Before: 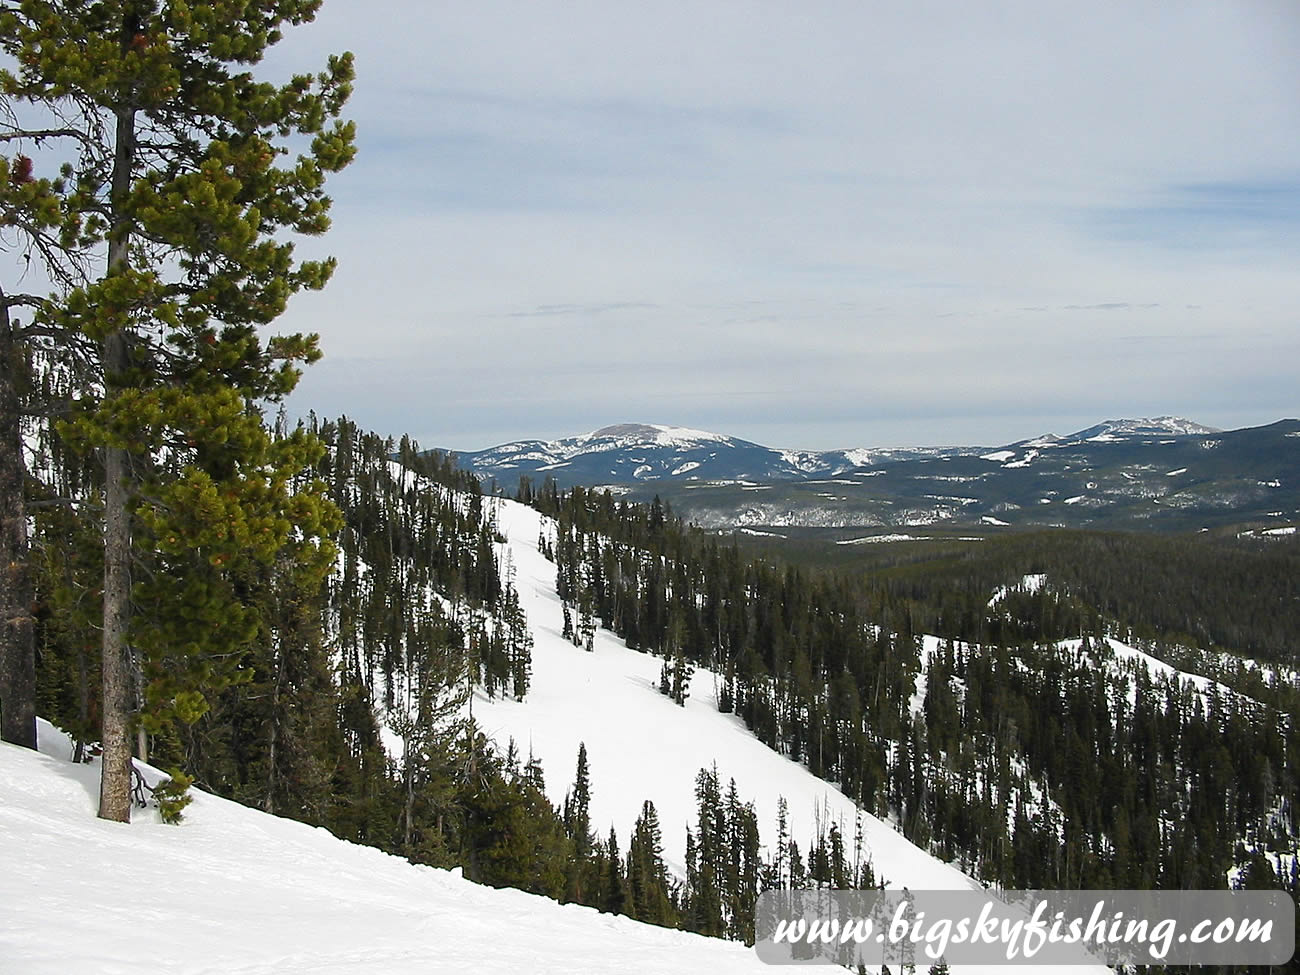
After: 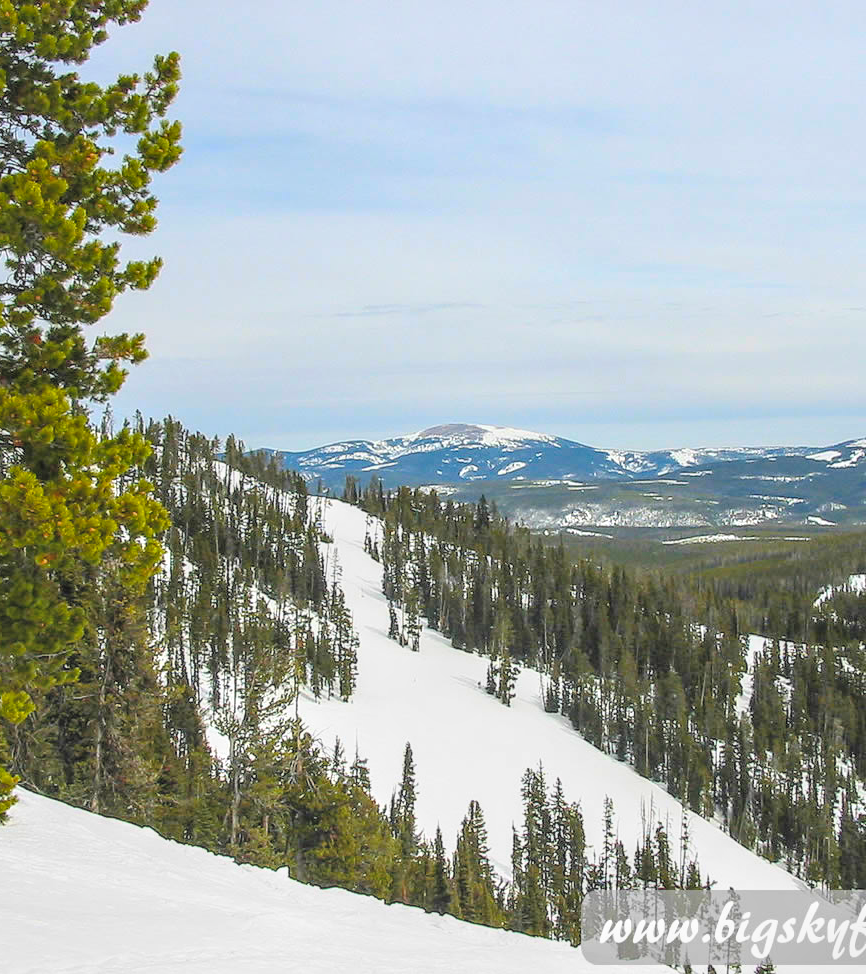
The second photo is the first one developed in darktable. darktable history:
contrast brightness saturation: contrast 0.1, brightness 0.3, saturation 0.14
local contrast: highlights 0%, shadows 0%, detail 133%
crop and rotate: left 13.409%, right 19.924%
color balance rgb: perceptual saturation grading › global saturation 25%, global vibrance 20%
color correction: saturation 1.11
